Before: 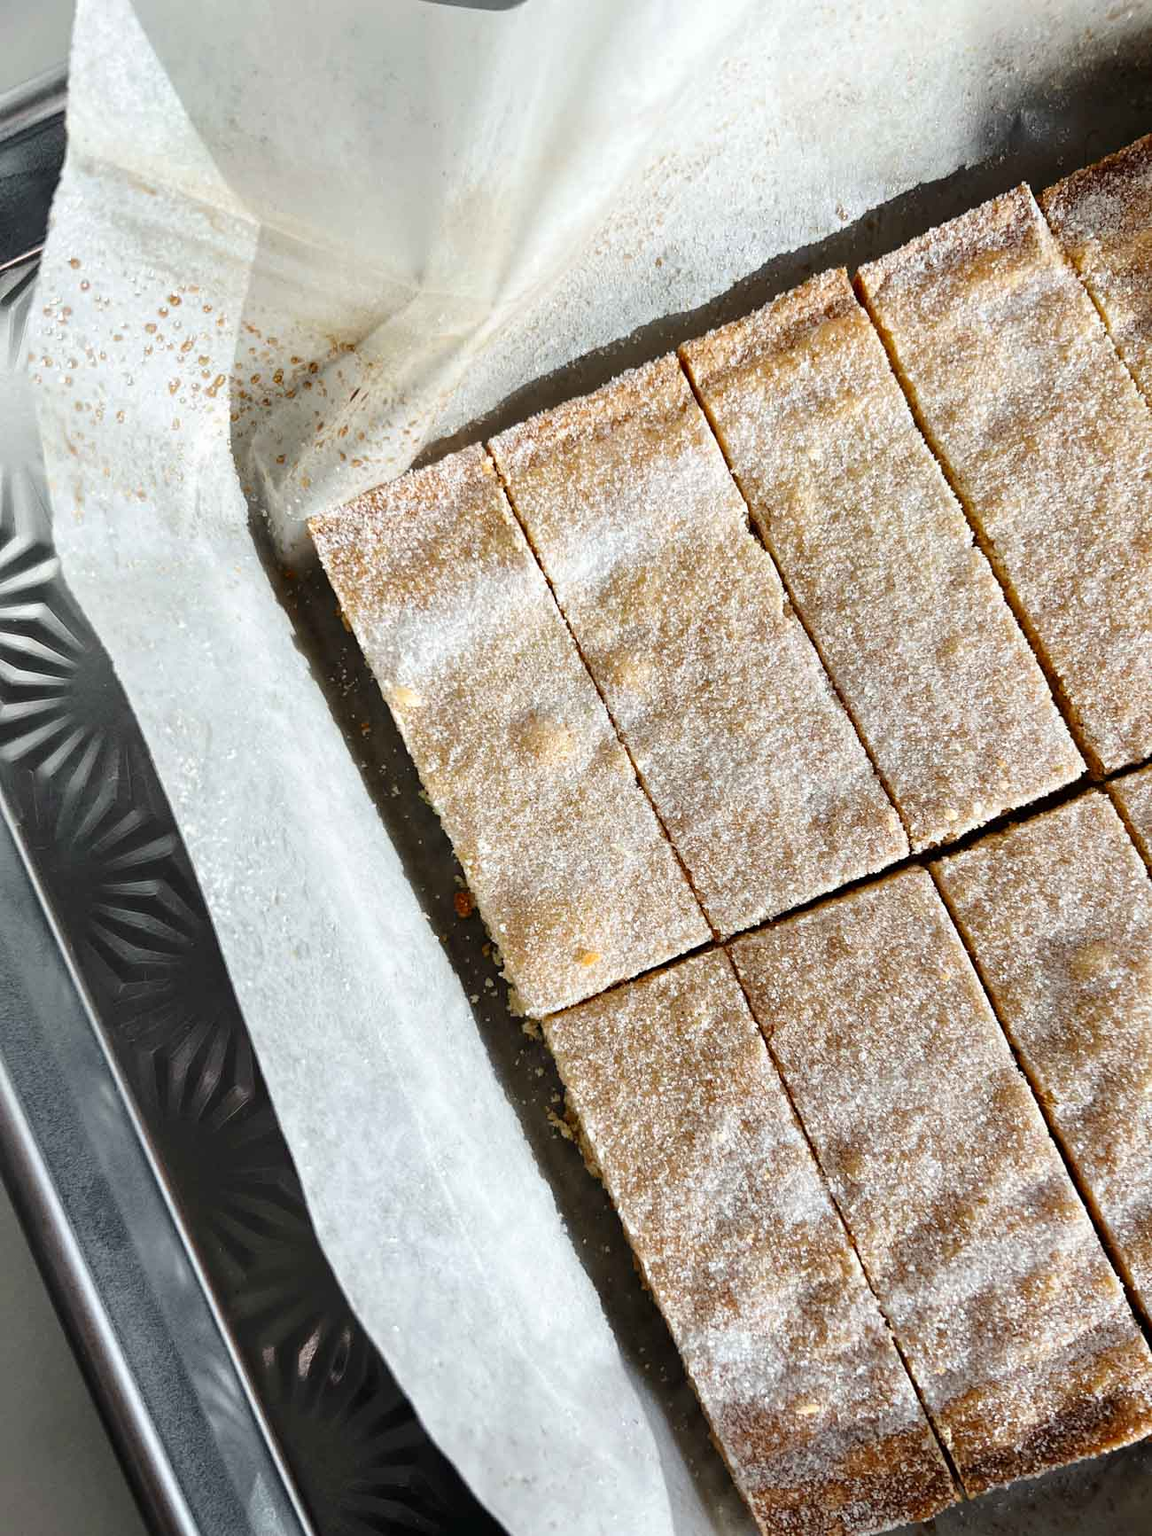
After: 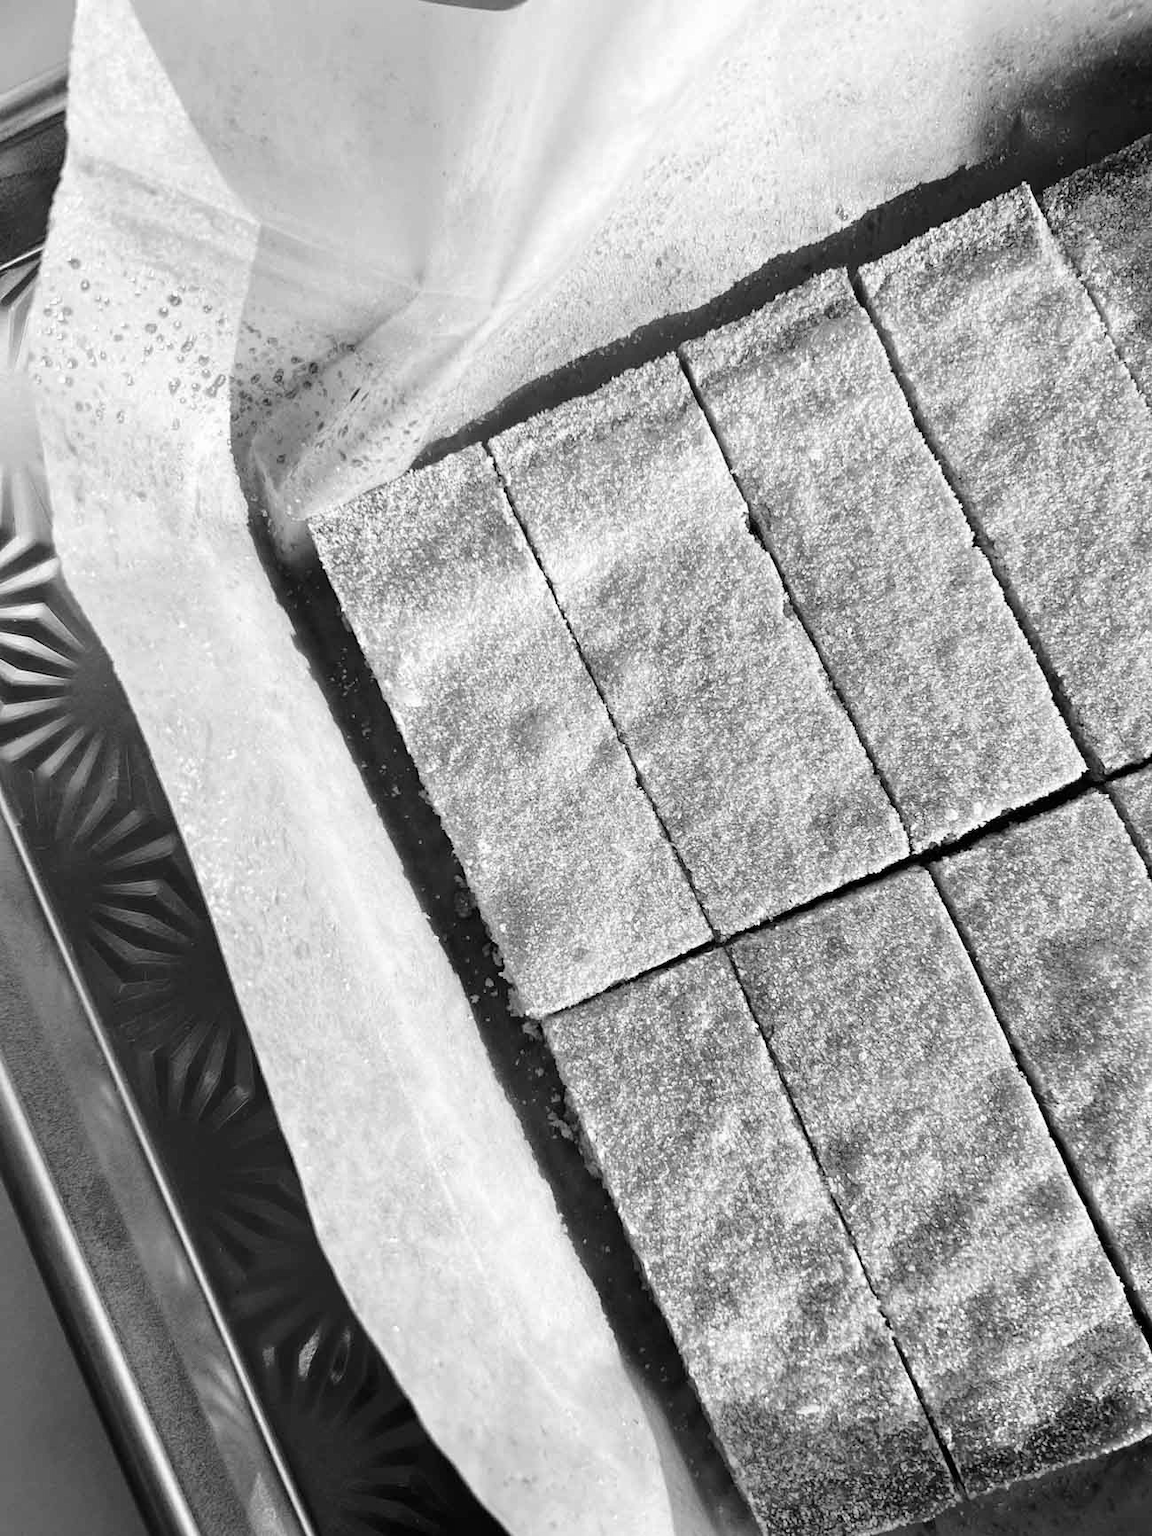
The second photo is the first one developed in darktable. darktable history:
color correction: highlights a* -4.18, highlights b* -10.81
monochrome: on, module defaults
